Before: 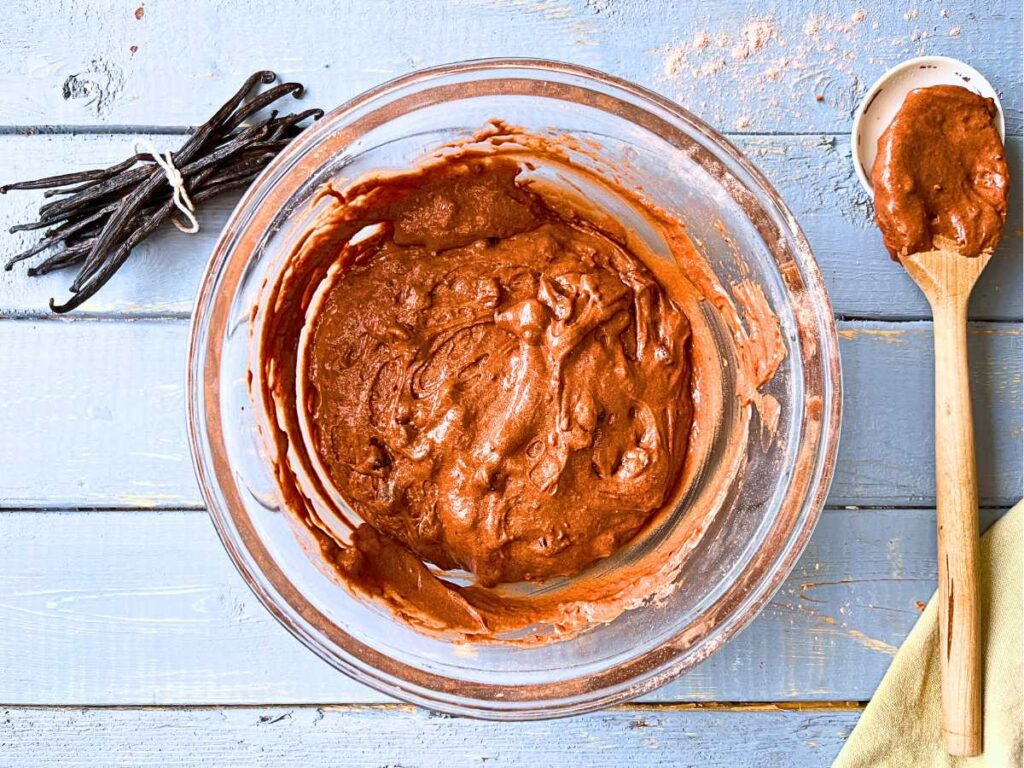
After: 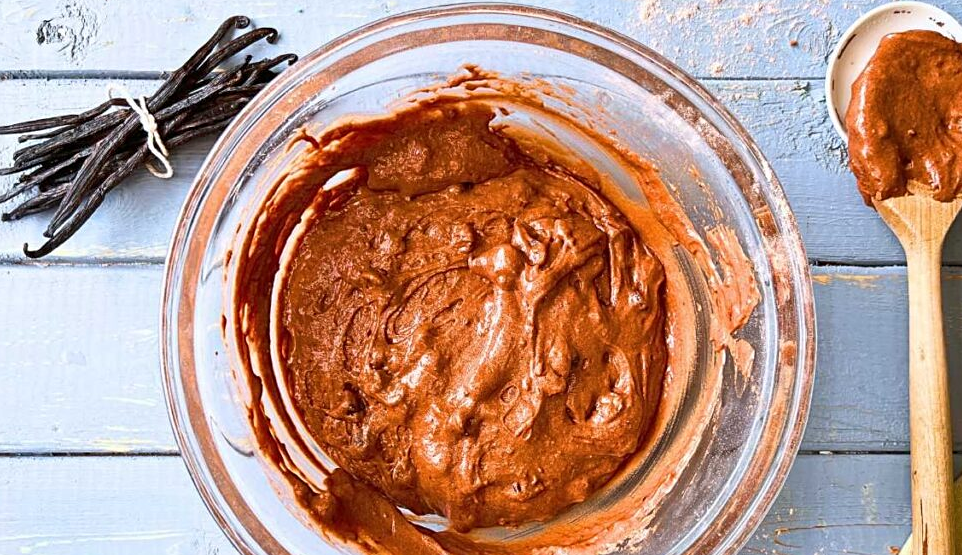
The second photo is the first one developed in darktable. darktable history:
sharpen: amount 0.217
crop: left 2.581%, top 7.289%, right 3.426%, bottom 20.336%
